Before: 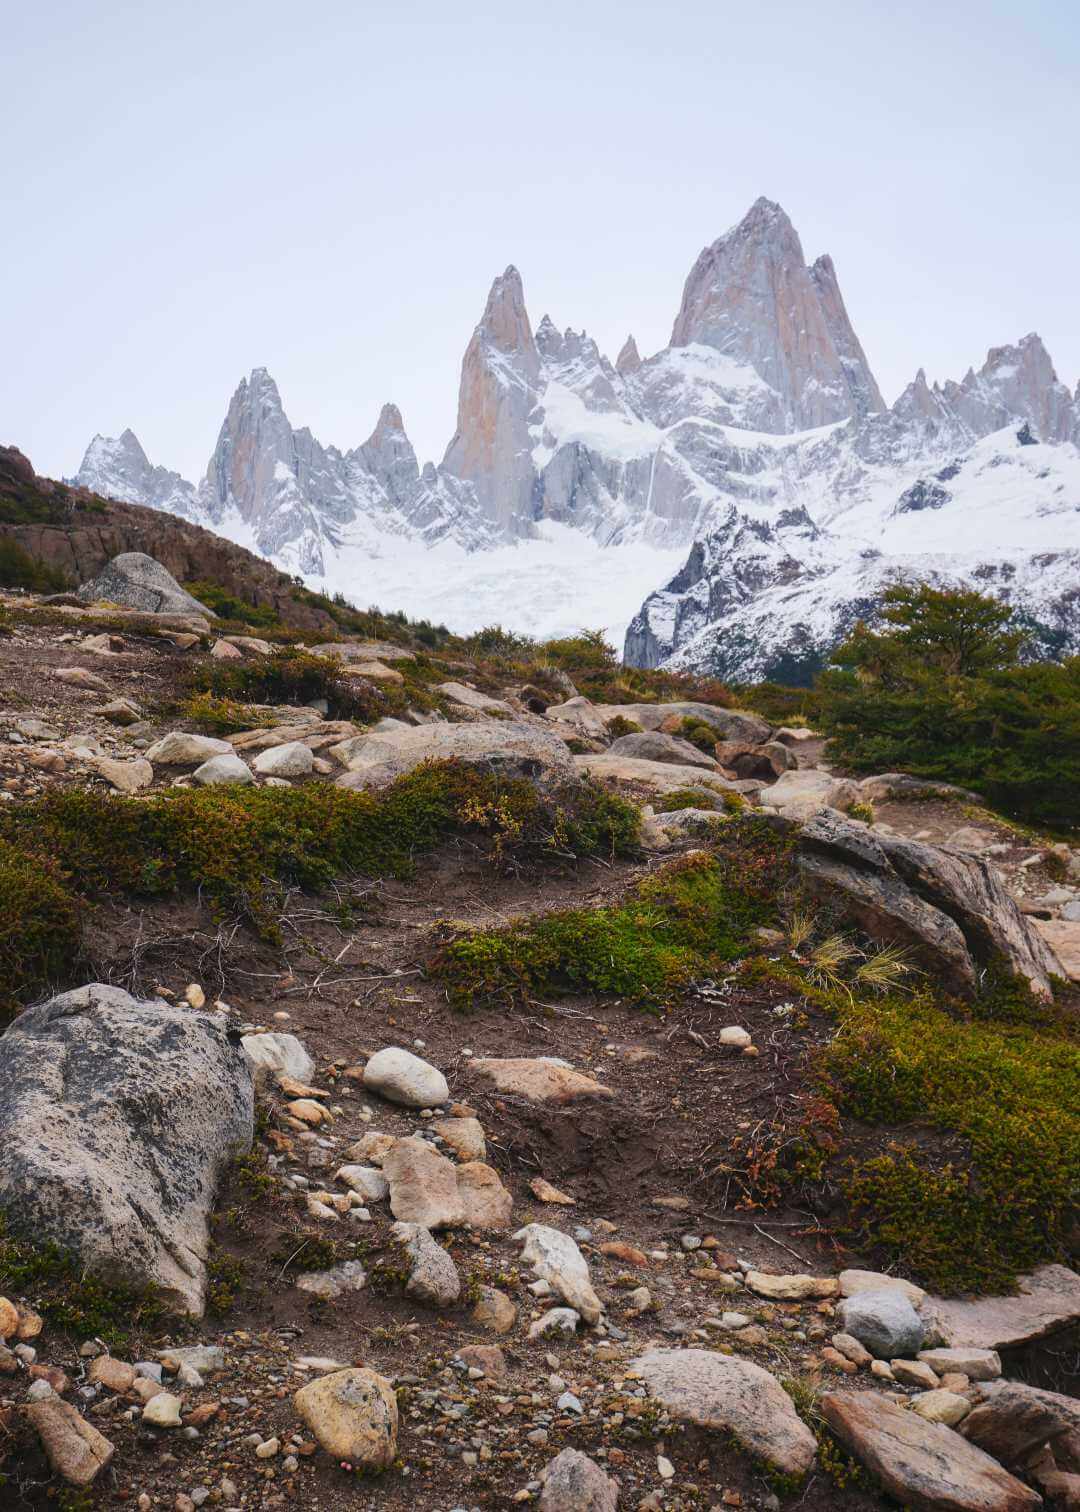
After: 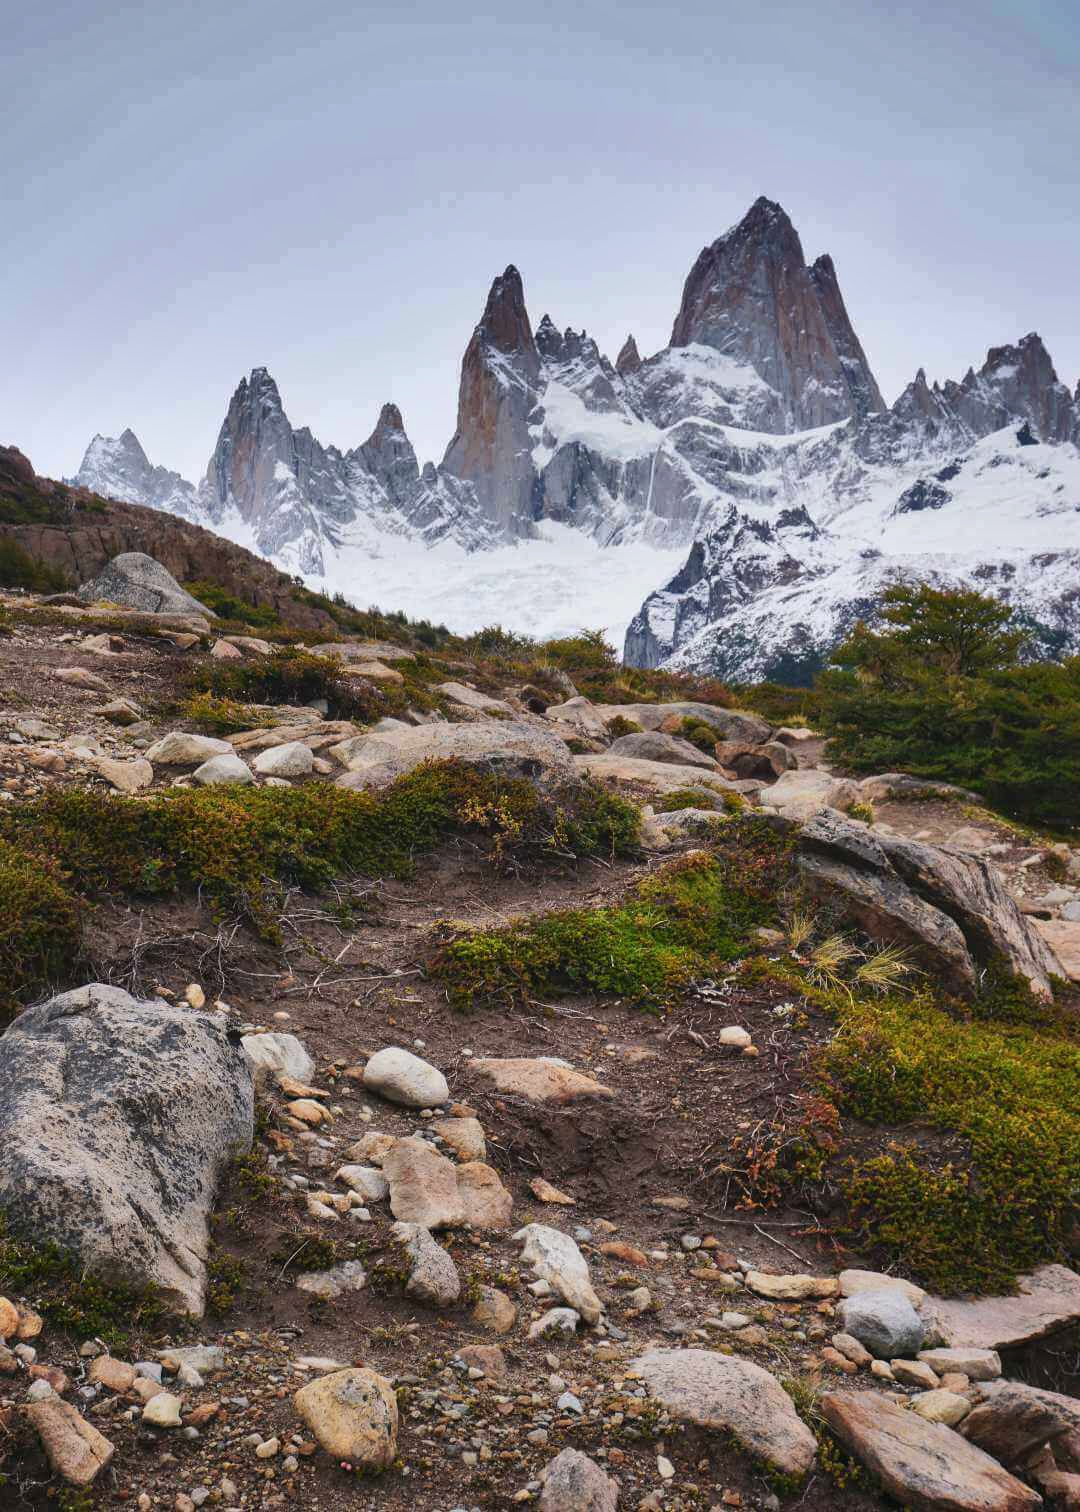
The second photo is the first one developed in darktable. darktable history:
shadows and highlights: white point adjustment 0.088, highlights -70.19, soften with gaussian
